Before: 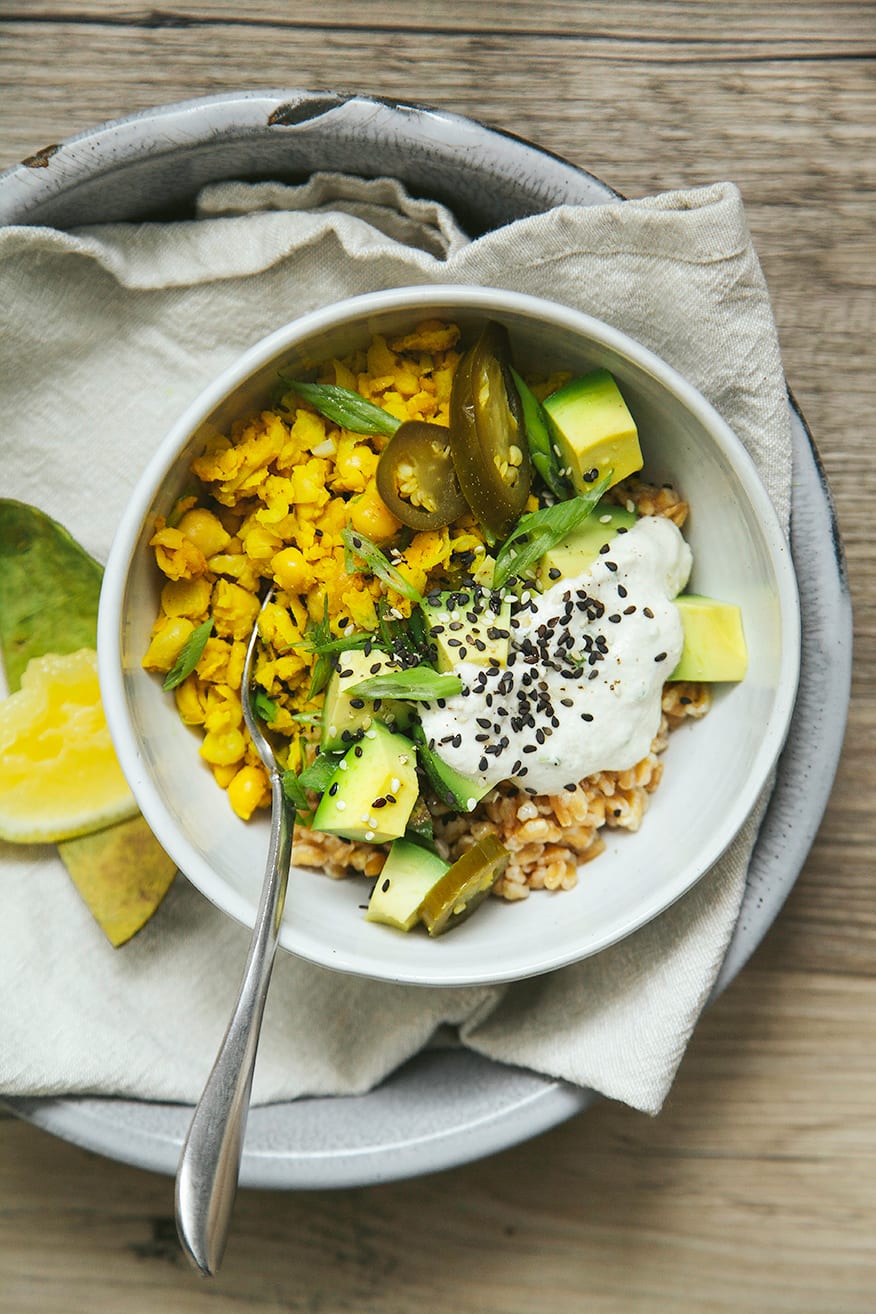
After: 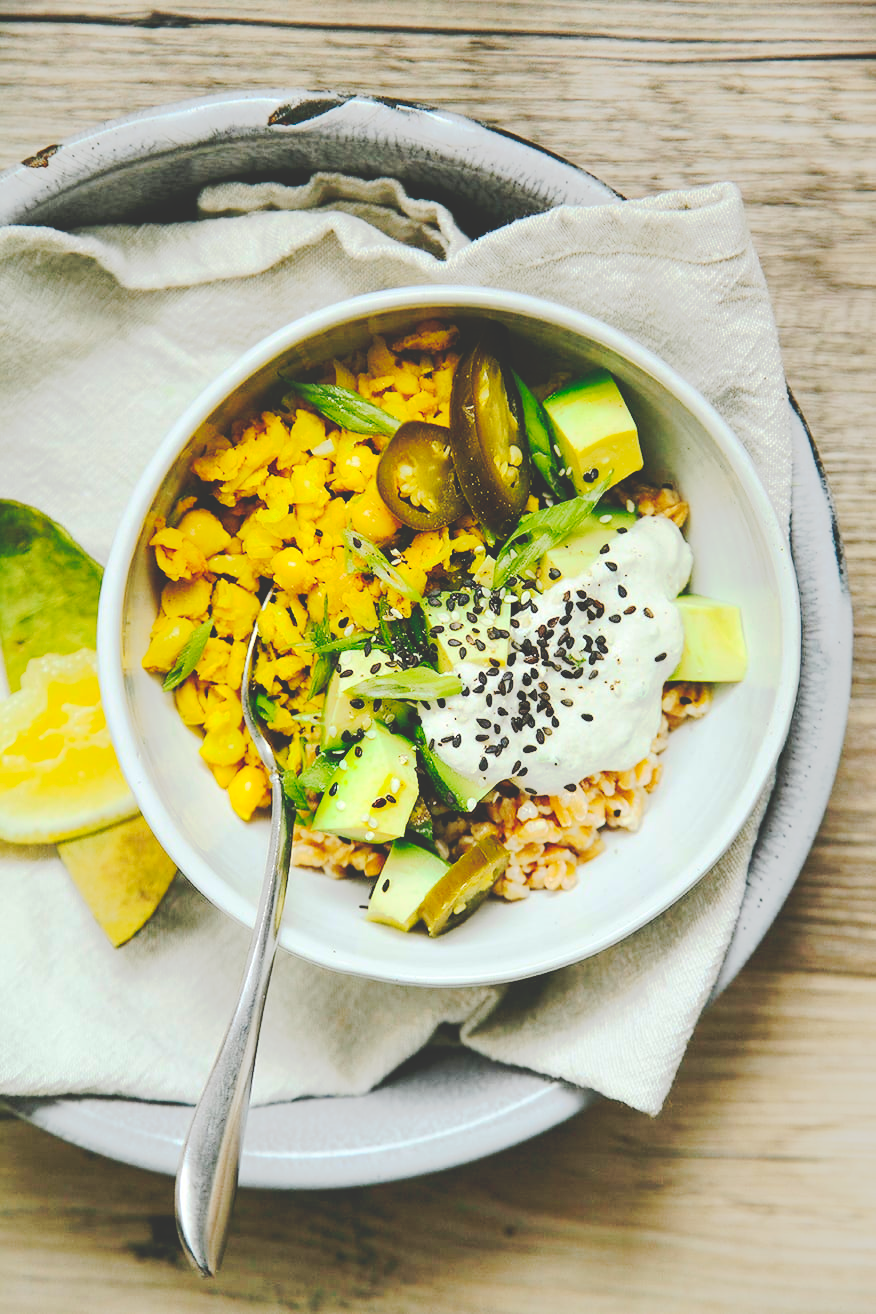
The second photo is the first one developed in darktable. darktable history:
tone curve: curves: ch0 [(0, 0) (0.003, 0.198) (0.011, 0.198) (0.025, 0.198) (0.044, 0.198) (0.069, 0.201) (0.1, 0.202) (0.136, 0.207) (0.177, 0.212) (0.224, 0.222) (0.277, 0.27) (0.335, 0.332) (0.399, 0.422) (0.468, 0.542) (0.543, 0.626) (0.623, 0.698) (0.709, 0.764) (0.801, 0.82) (0.898, 0.863) (1, 1)], preserve colors none
contrast brightness saturation: contrast 0.2, brightness 0.16, saturation 0.22
tone equalizer: on, module defaults
